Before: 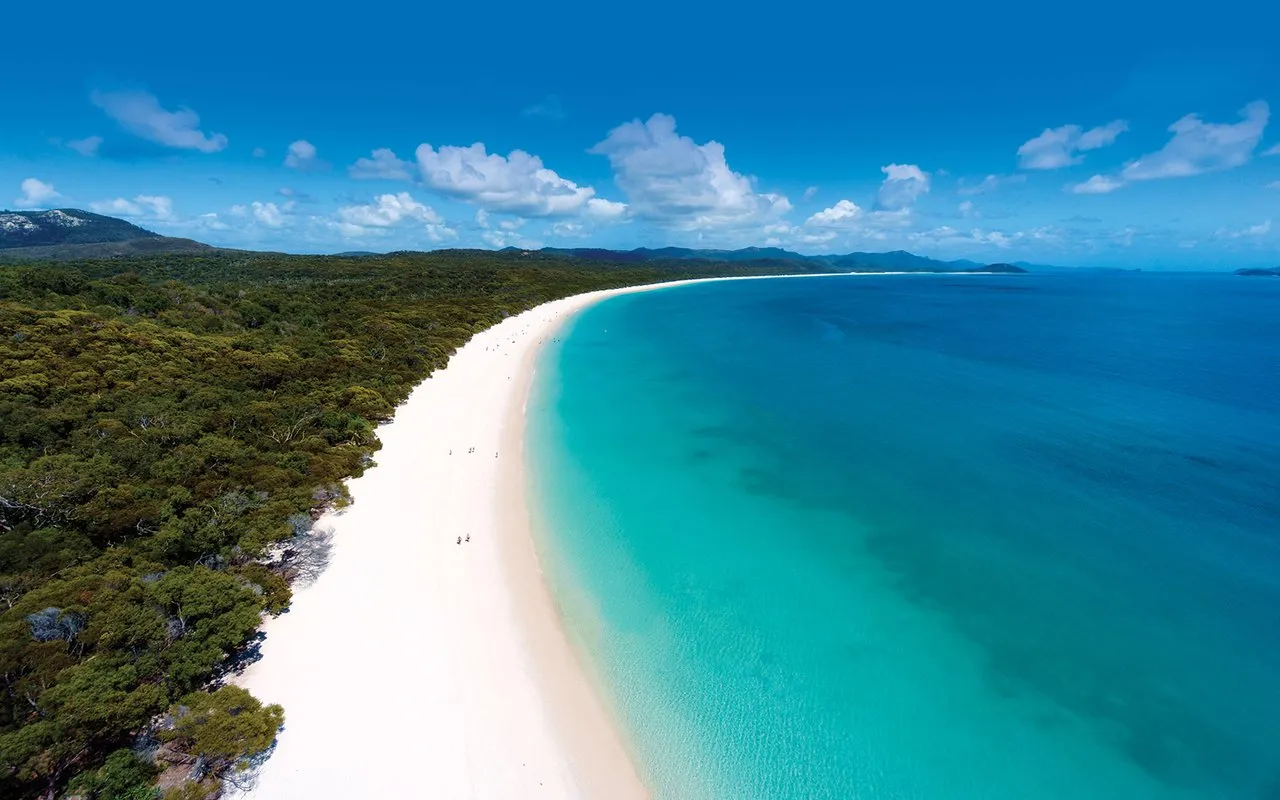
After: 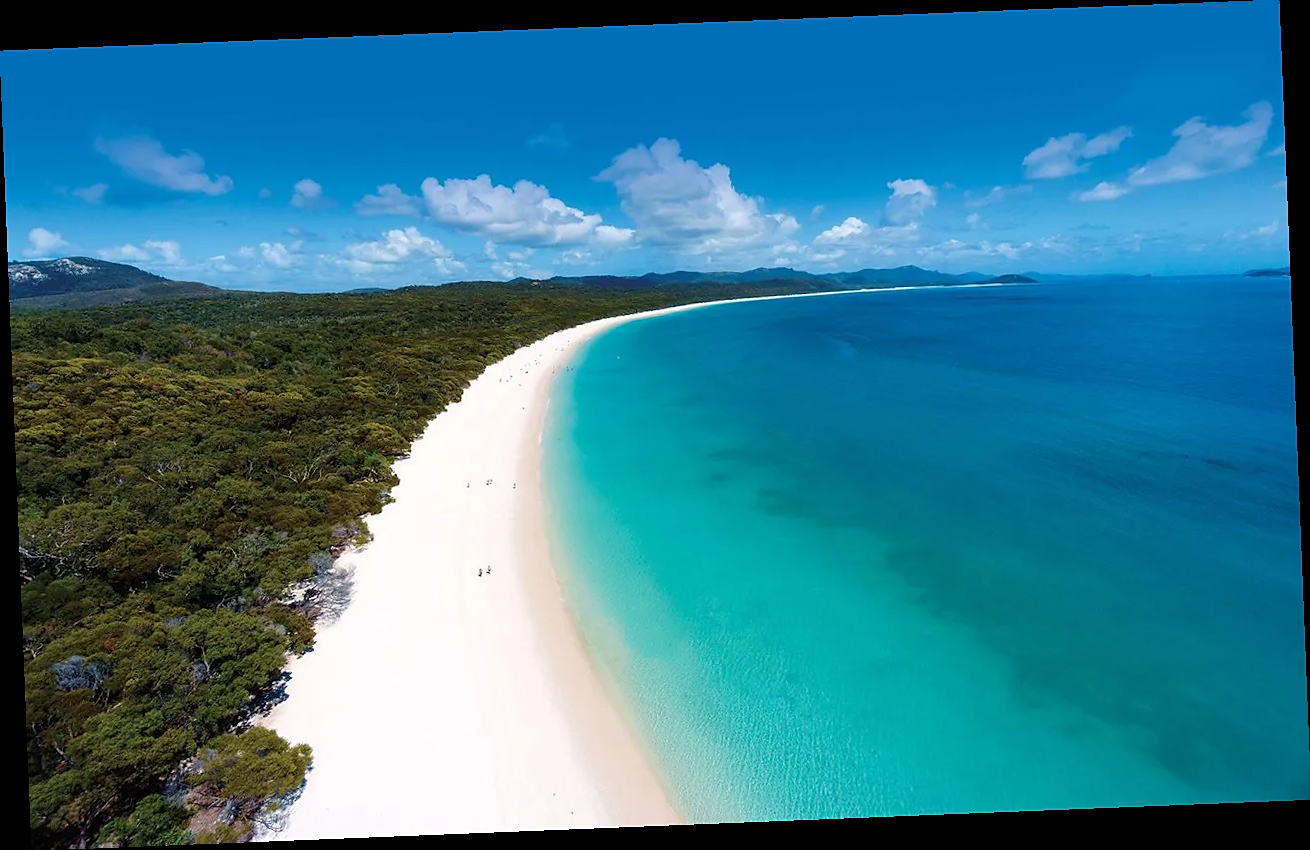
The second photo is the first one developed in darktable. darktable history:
rotate and perspective: rotation -2.29°, automatic cropping off
sharpen: radius 1.458, amount 0.398, threshold 1.271
